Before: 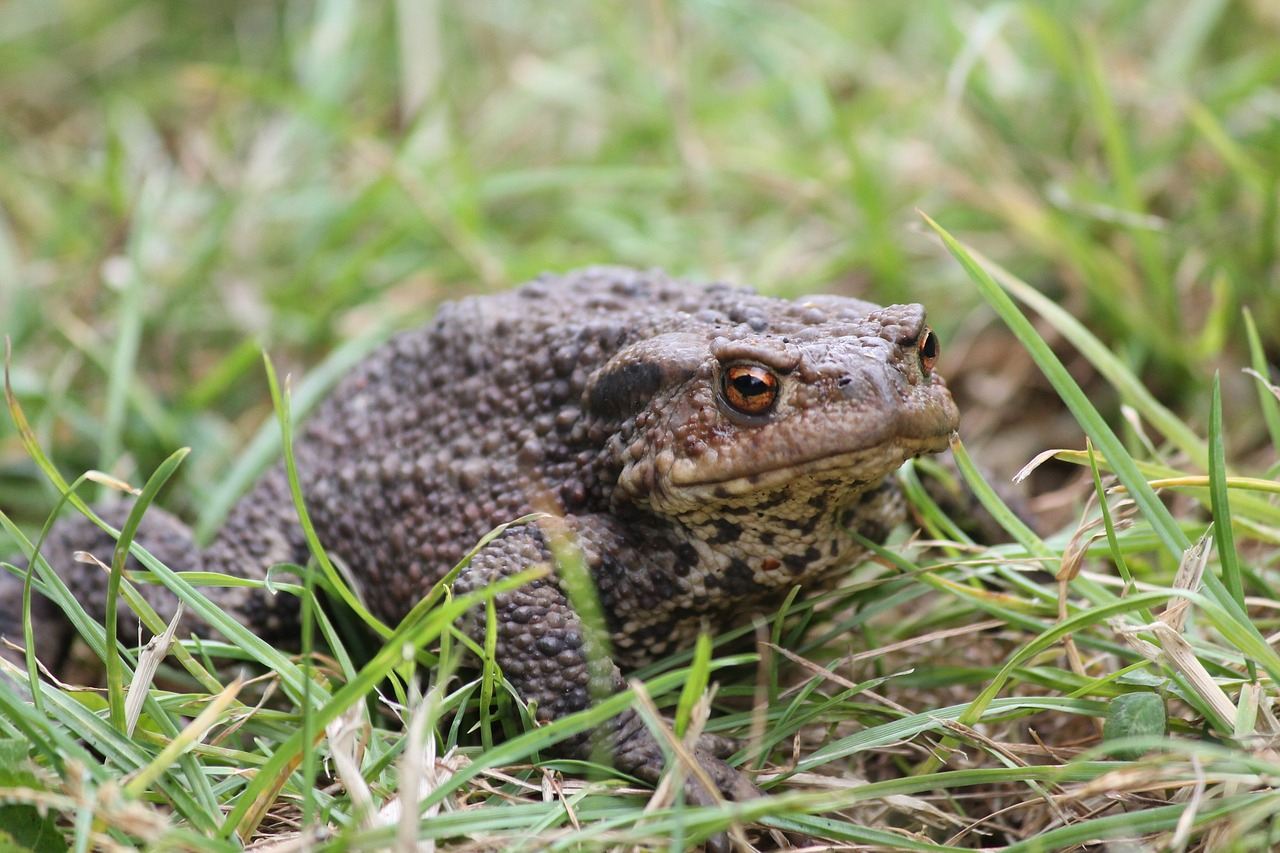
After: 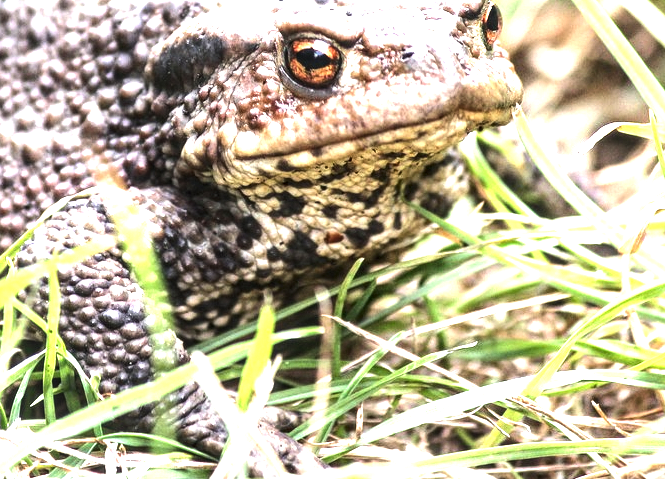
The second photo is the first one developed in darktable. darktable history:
crop: left 34.17%, top 38.362%, right 13.837%, bottom 5.381%
local contrast: detail 142%
tone equalizer: -8 EV -1.1 EV, -7 EV -1.01 EV, -6 EV -0.852 EV, -5 EV -0.577 EV, -3 EV 0.57 EV, -2 EV 0.875 EV, -1 EV 0.998 EV, +0 EV 1.06 EV, edges refinement/feathering 500, mask exposure compensation -1.57 EV, preserve details no
exposure: black level correction 0, exposure 1.199 EV, compensate highlight preservation false
